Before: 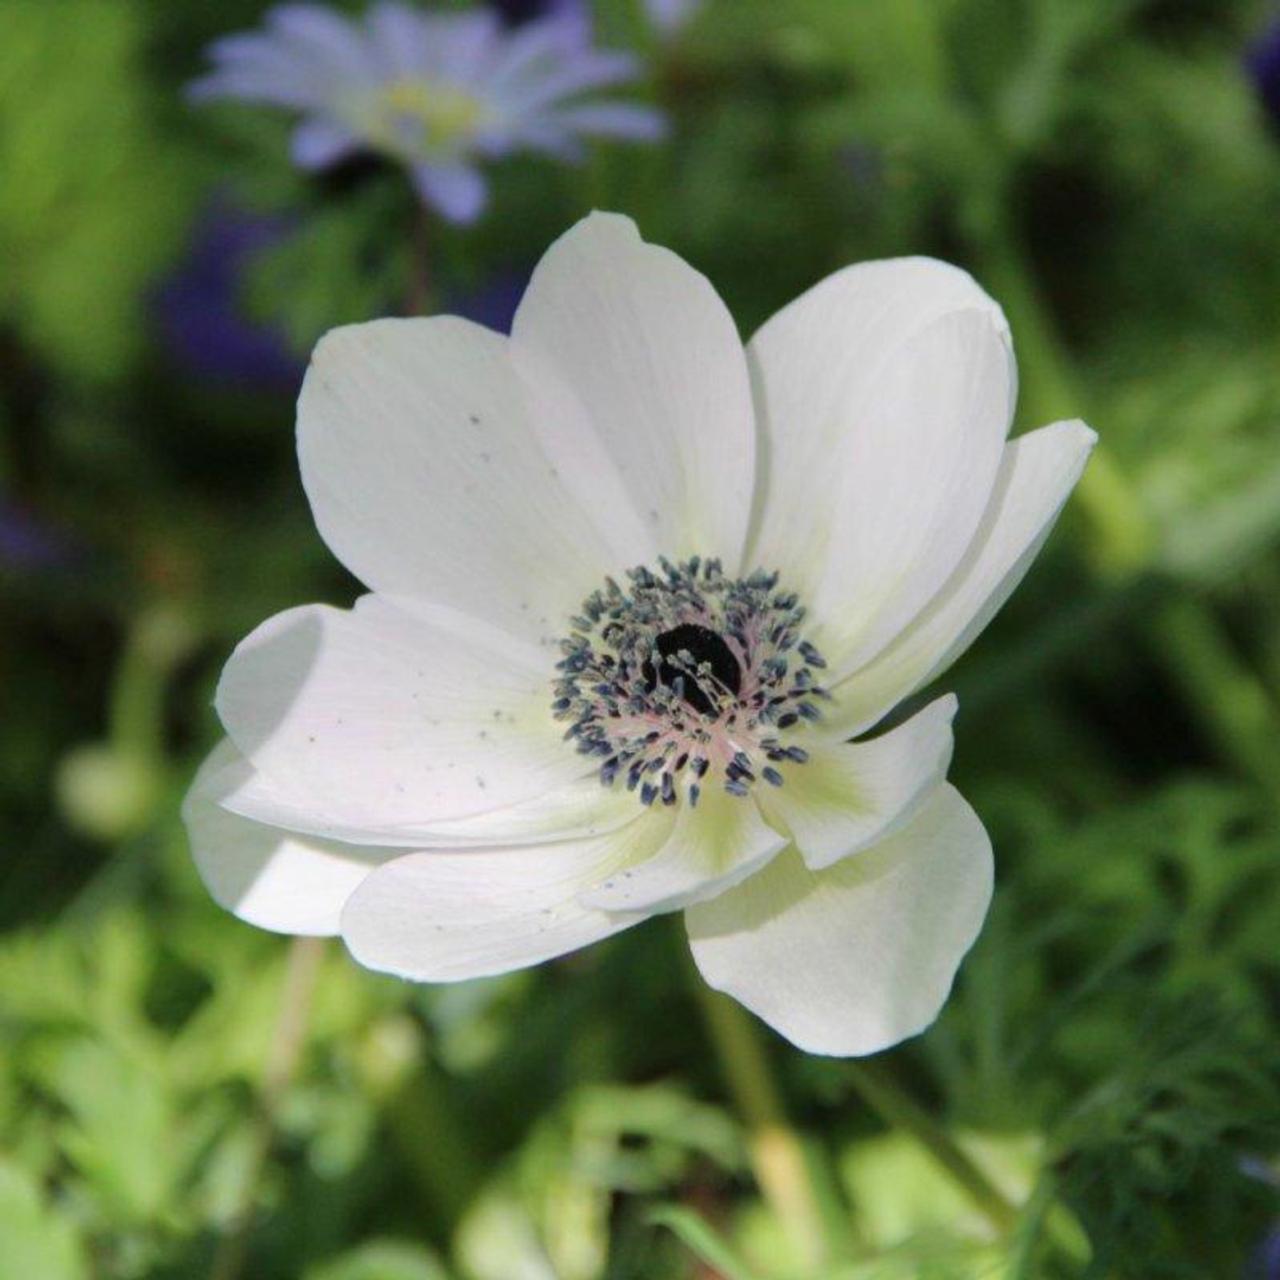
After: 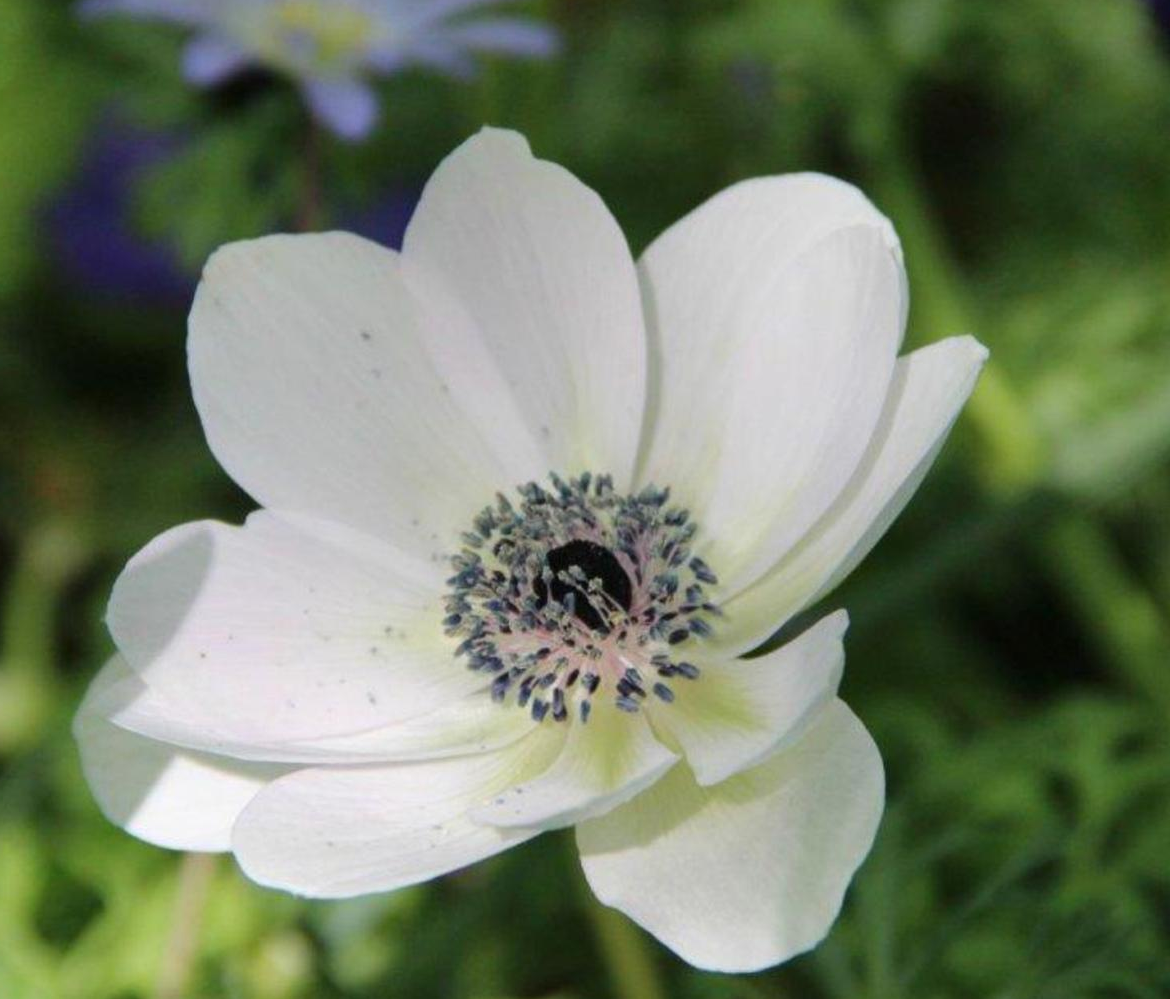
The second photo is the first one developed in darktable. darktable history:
crop: left 8.558%, top 6.587%, bottom 15.365%
